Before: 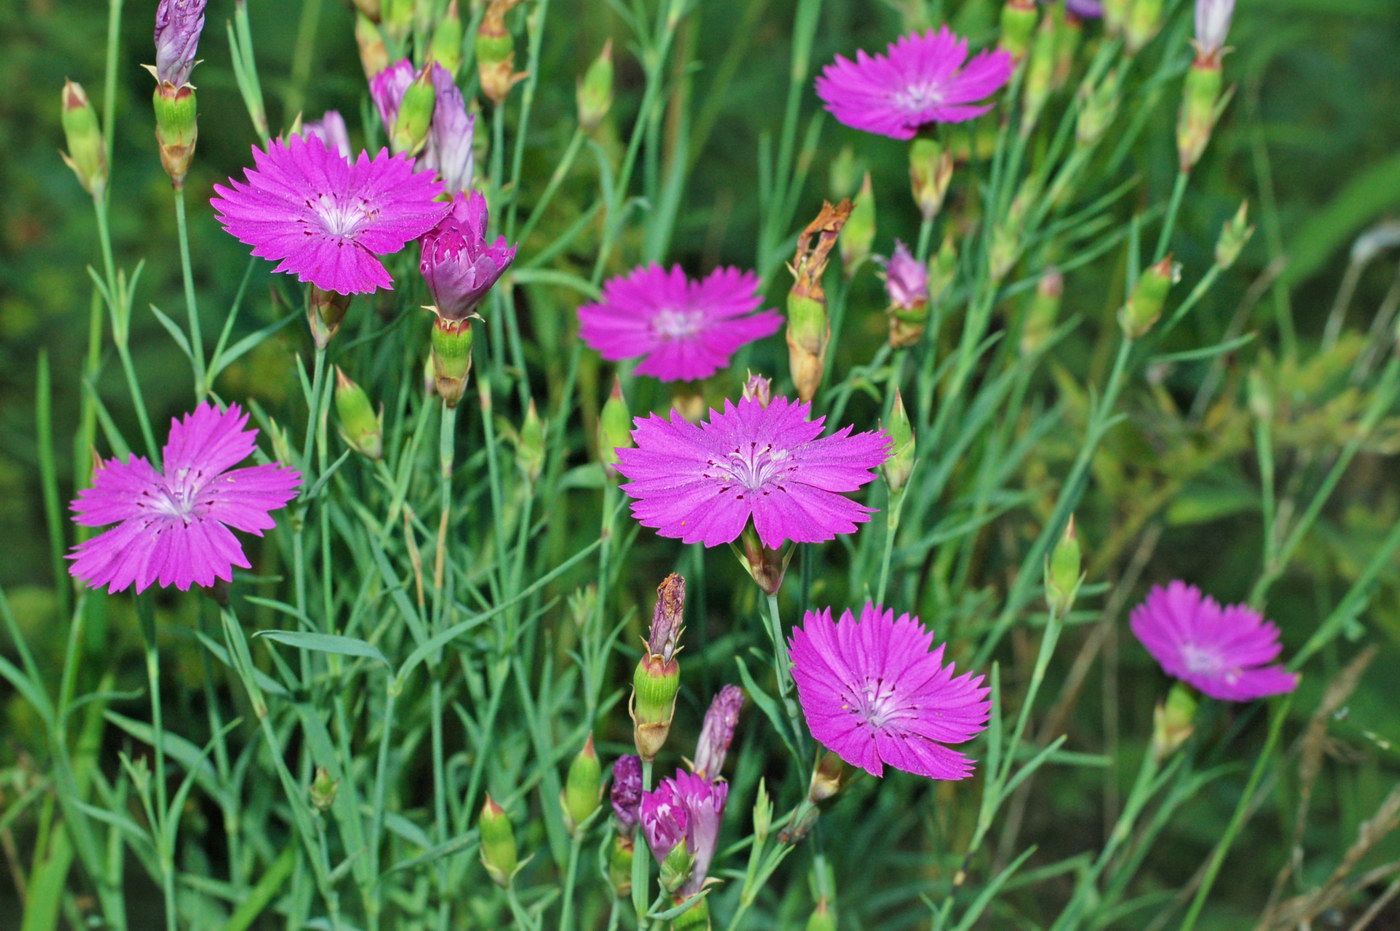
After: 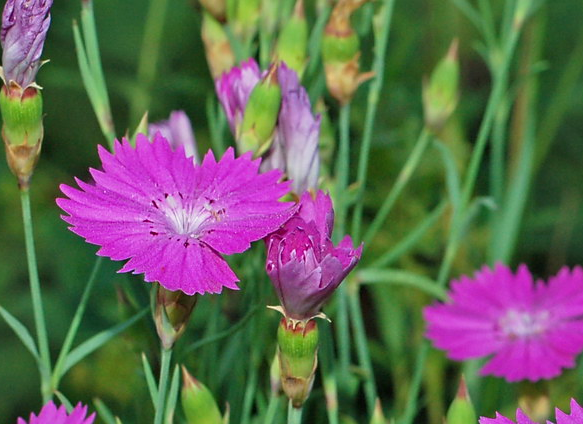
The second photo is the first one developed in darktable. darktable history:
crop and rotate: left 11.059%, top 0.104%, right 47.238%, bottom 54.325%
exposure: exposure -0.206 EV, compensate highlight preservation false
sharpen: radius 1.57, amount 0.375, threshold 1.364
